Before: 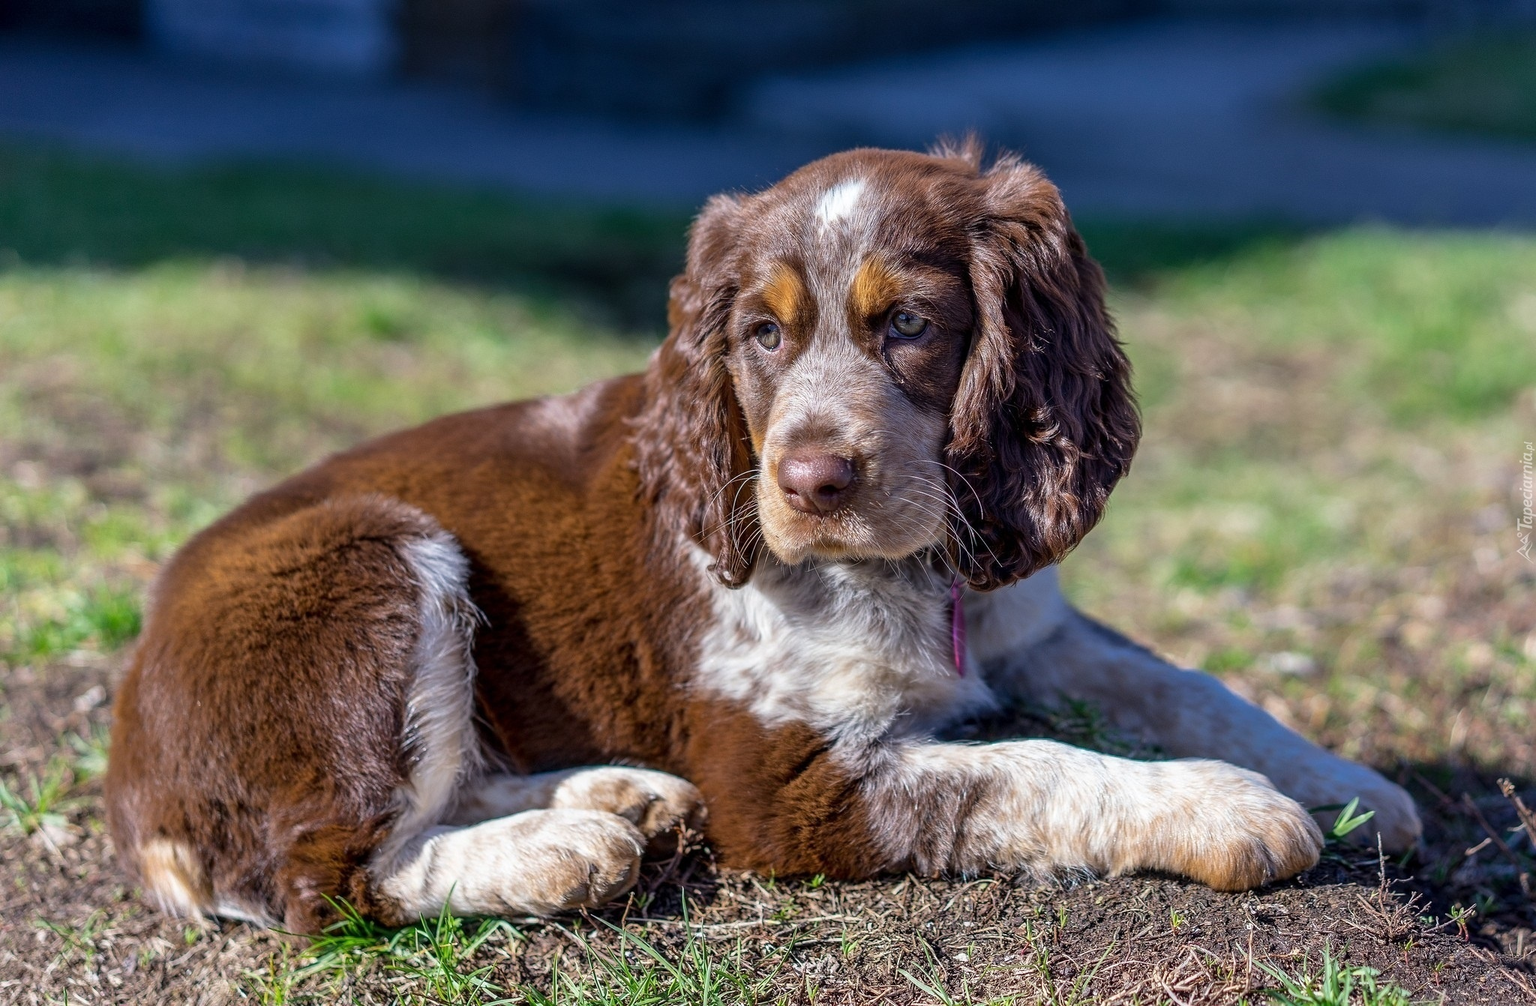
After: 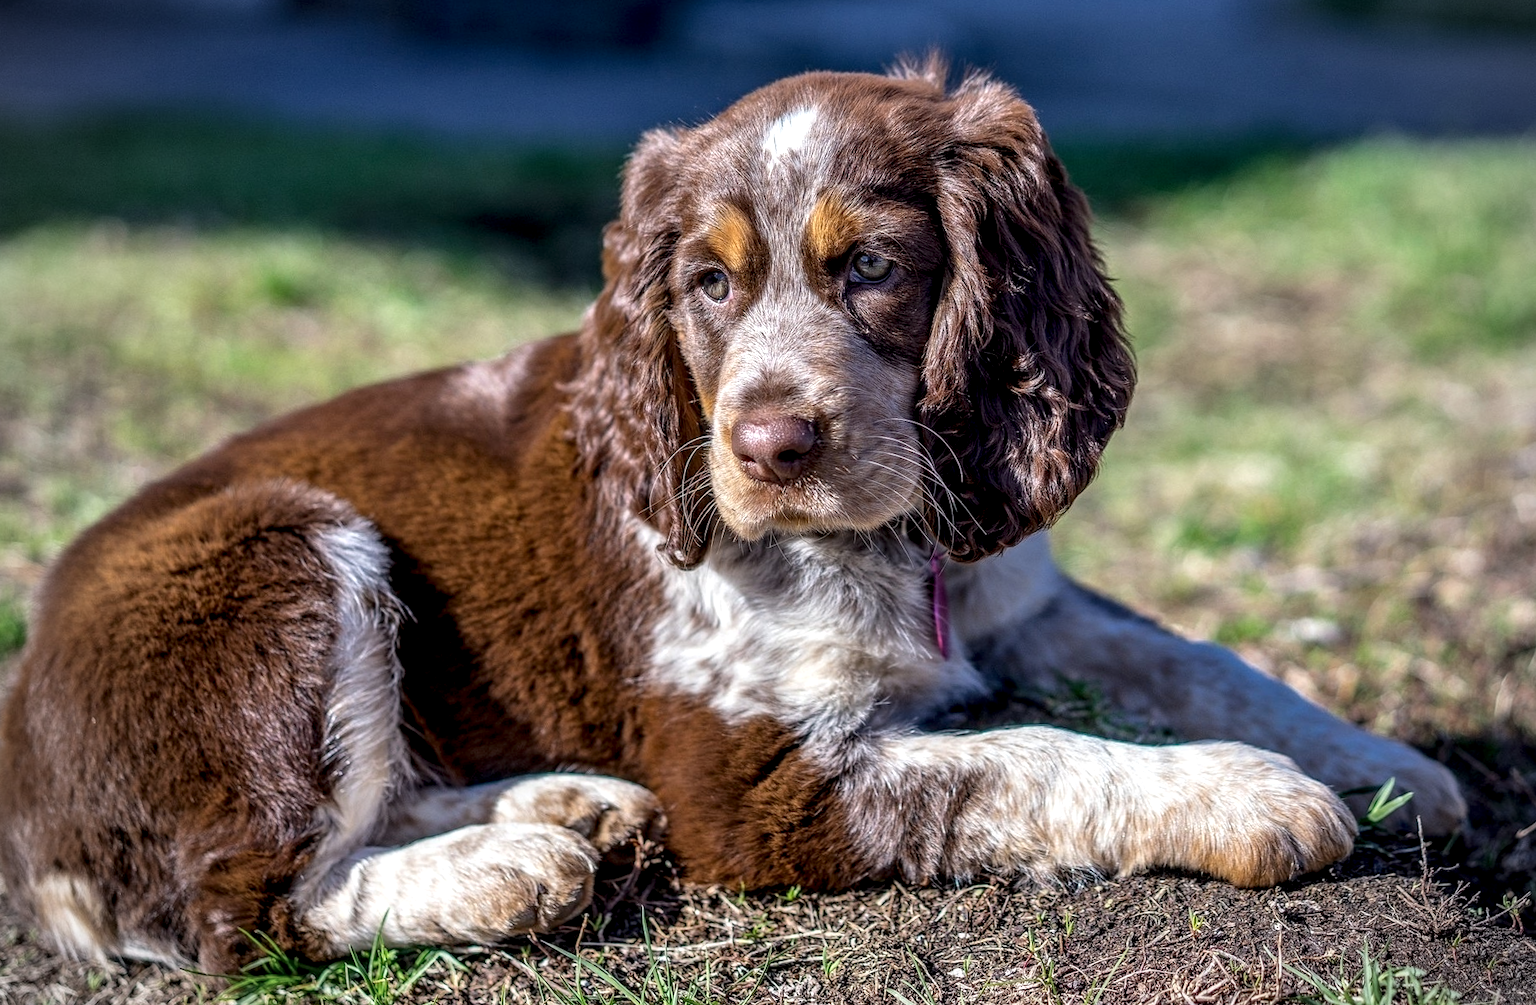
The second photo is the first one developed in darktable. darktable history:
local contrast: detail 150%
crop and rotate: angle 2.11°, left 5.675%, top 5.717%
vignetting: center (0.035, -0.086)
